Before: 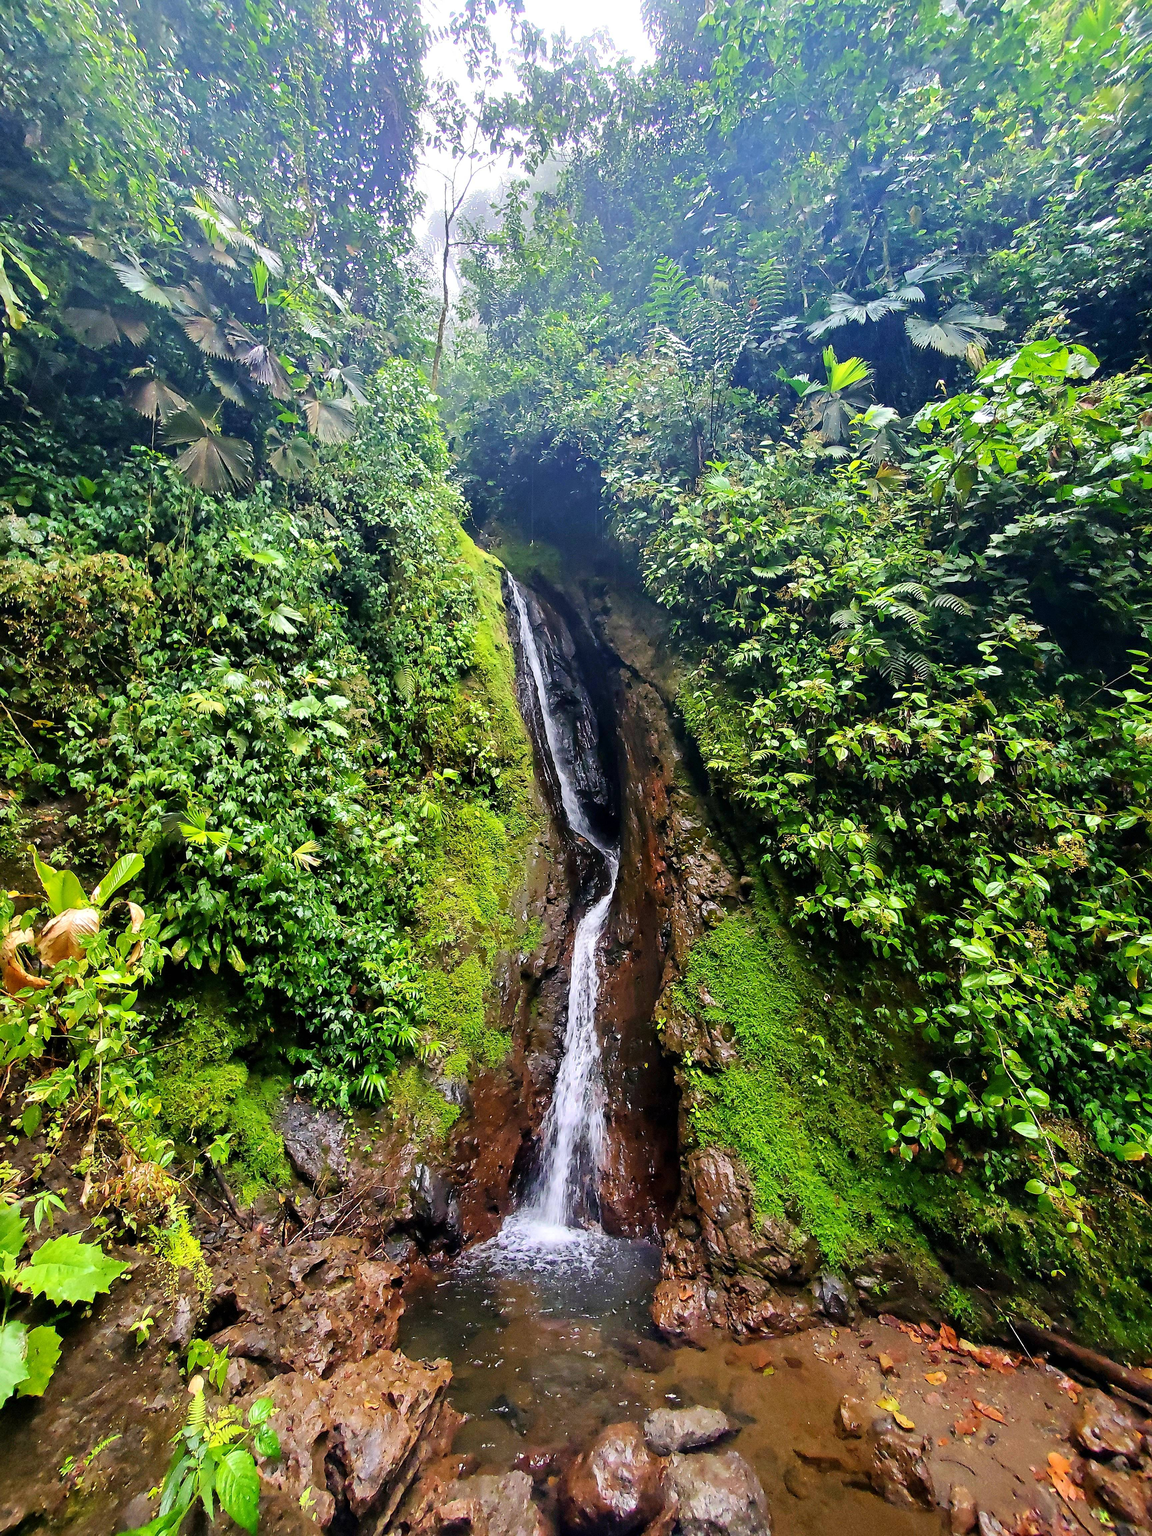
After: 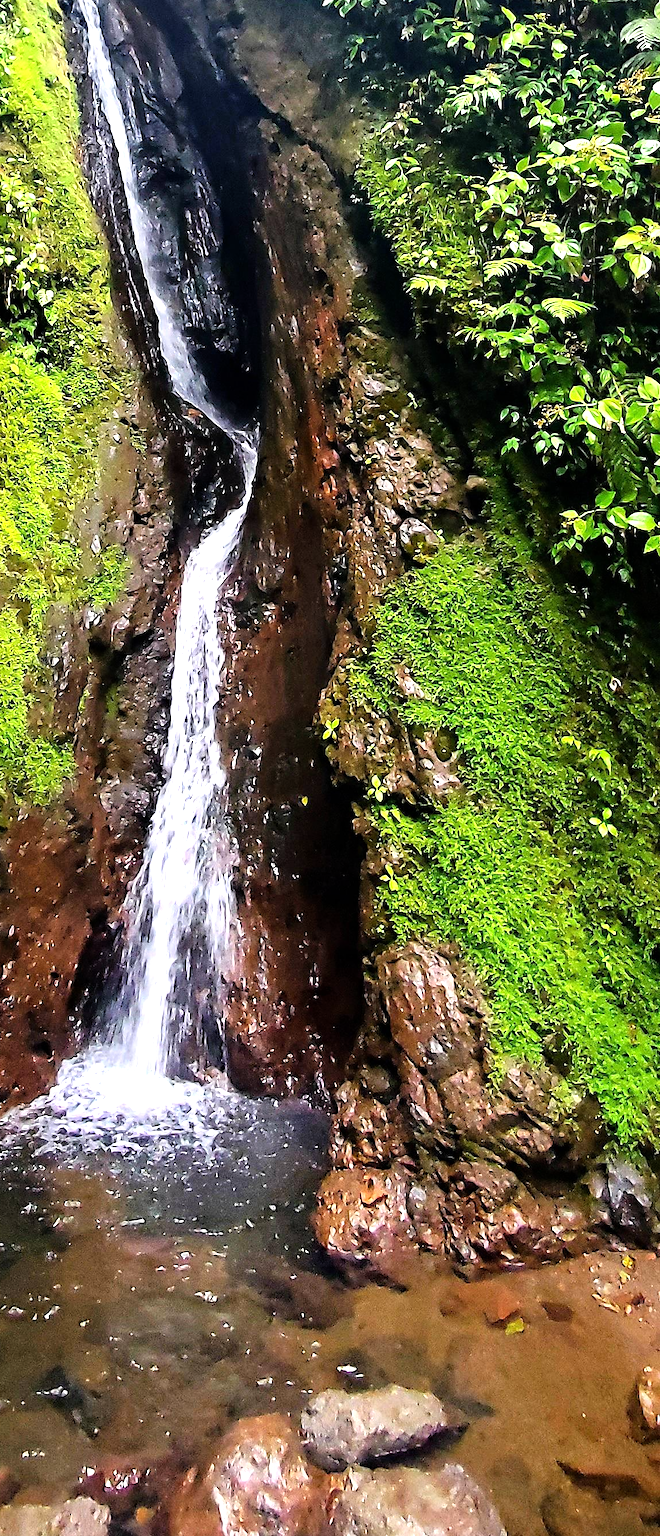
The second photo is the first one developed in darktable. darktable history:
tone equalizer: -8 EV -0.731 EV, -7 EV -0.68 EV, -6 EV -0.576 EV, -5 EV -0.381 EV, -3 EV 0.374 EV, -2 EV 0.6 EV, -1 EV 0.695 EV, +0 EV 0.776 EV
crop: left 40.721%, top 39.041%, right 25.866%, bottom 2.75%
